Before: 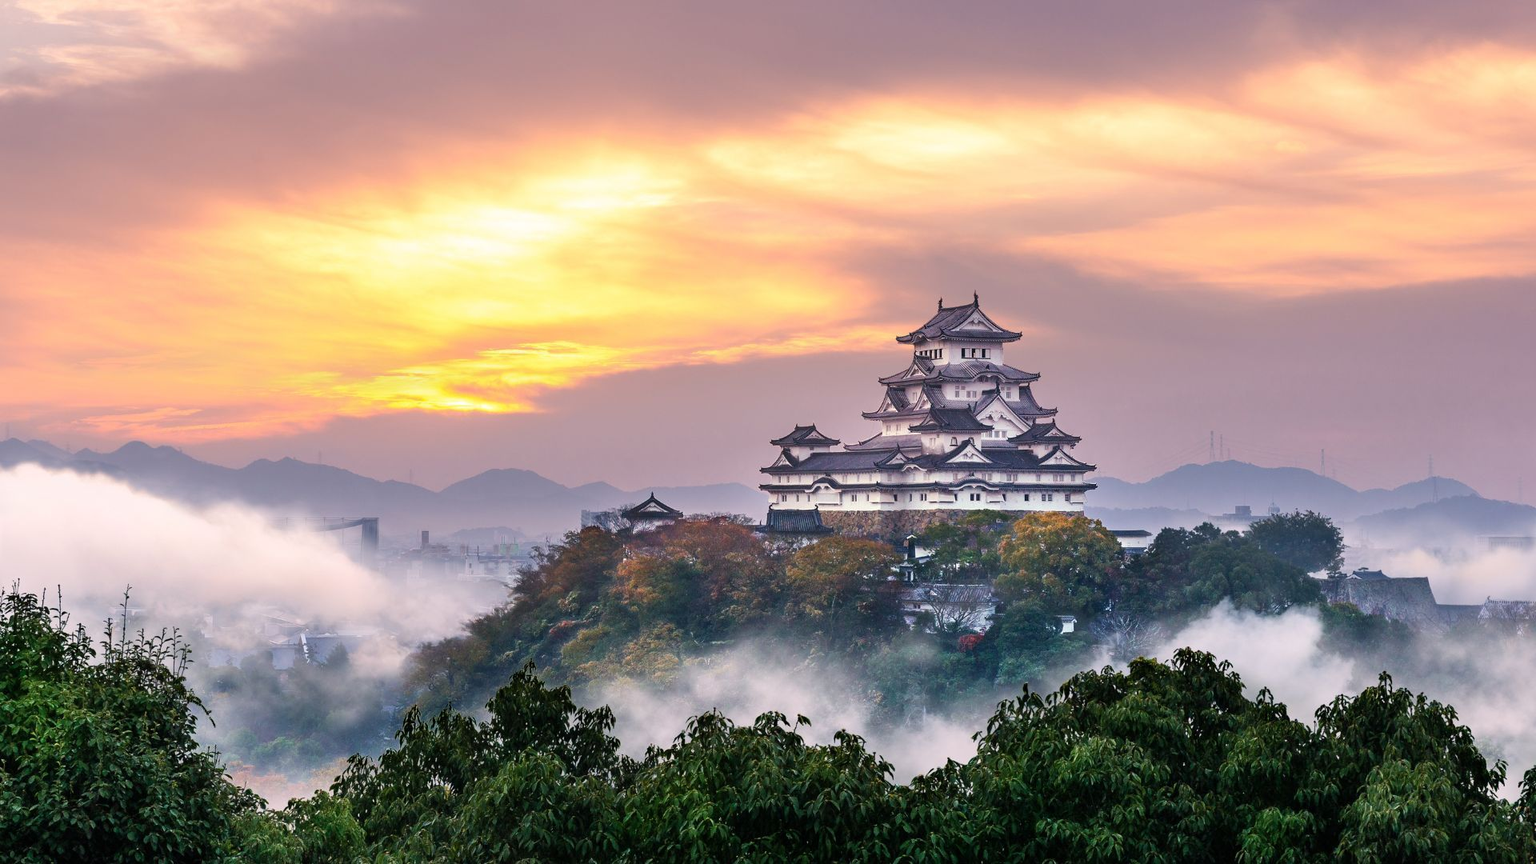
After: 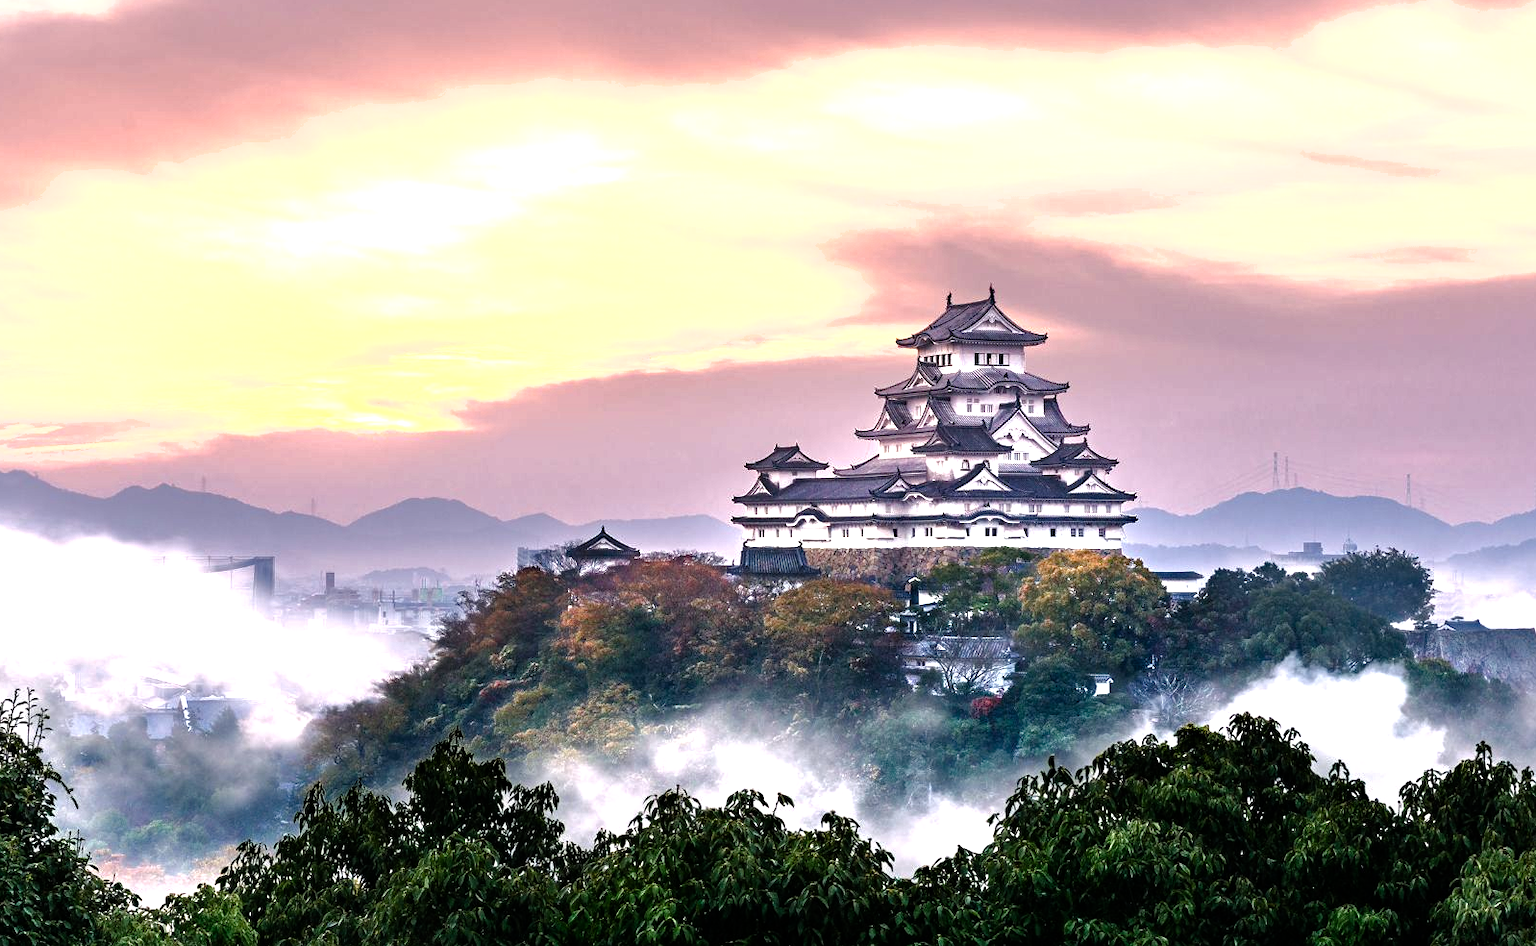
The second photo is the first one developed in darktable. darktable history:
crop: left 9.806%, top 6.318%, right 6.933%, bottom 2.396%
tone equalizer: -8 EV -0.765 EV, -7 EV -0.689 EV, -6 EV -0.573 EV, -5 EV -0.361 EV, -3 EV 0.398 EV, -2 EV 0.6 EV, -1 EV 0.692 EV, +0 EV 0.725 EV
color correction: highlights b* -0.054, saturation 1.13
color balance rgb: power › luminance -14.806%, perceptual saturation grading › global saturation -10.674%, perceptual saturation grading › highlights -26.72%, perceptual saturation grading › shadows 21.049%, perceptual brilliance grading › global brilliance 10.663%
shadows and highlights: shadows 10.63, white point adjustment 0.969, highlights -40.01
haze removal: compatibility mode true, adaptive false
